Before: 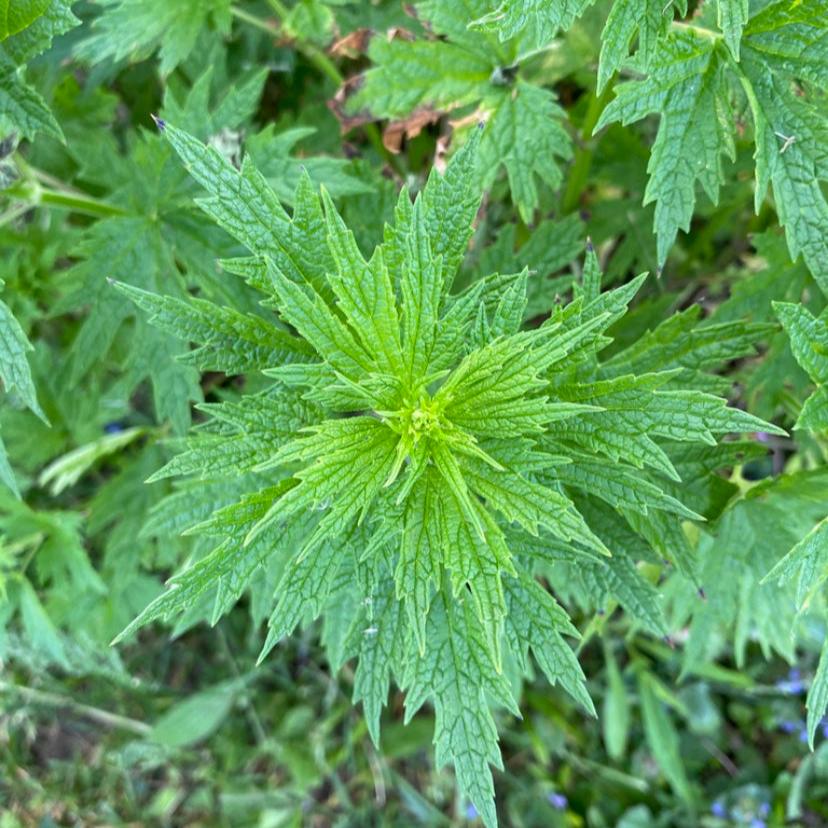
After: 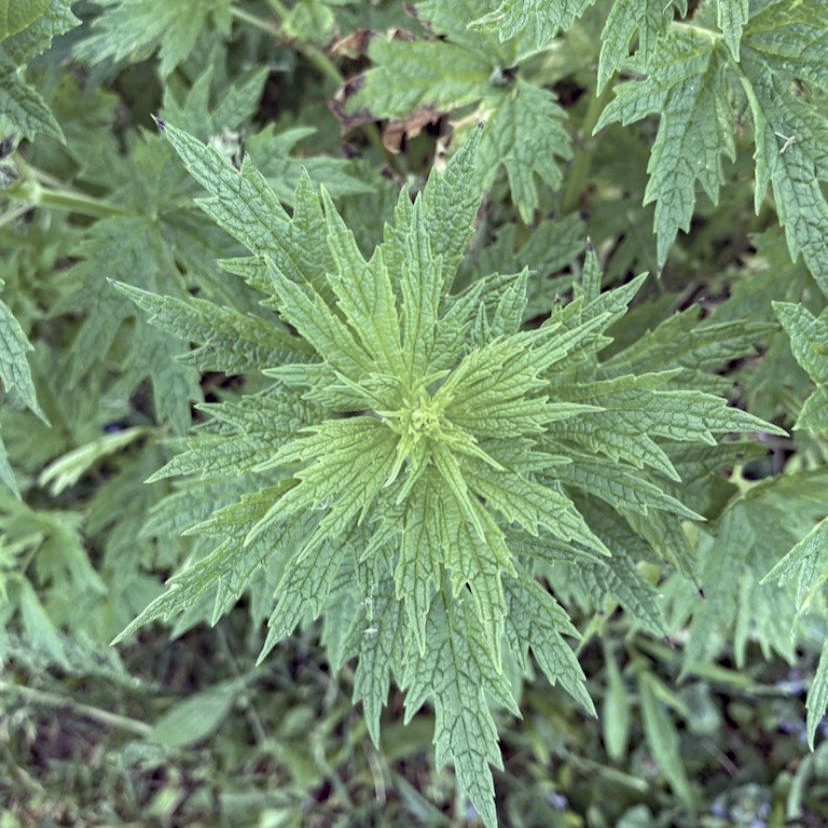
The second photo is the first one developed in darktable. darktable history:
color correction: highlights a* -20.17, highlights b* 20.27, shadows a* 20.03, shadows b* -20.46, saturation 0.43
haze removal: strength 0.4, distance 0.22, compatibility mode true, adaptive false
